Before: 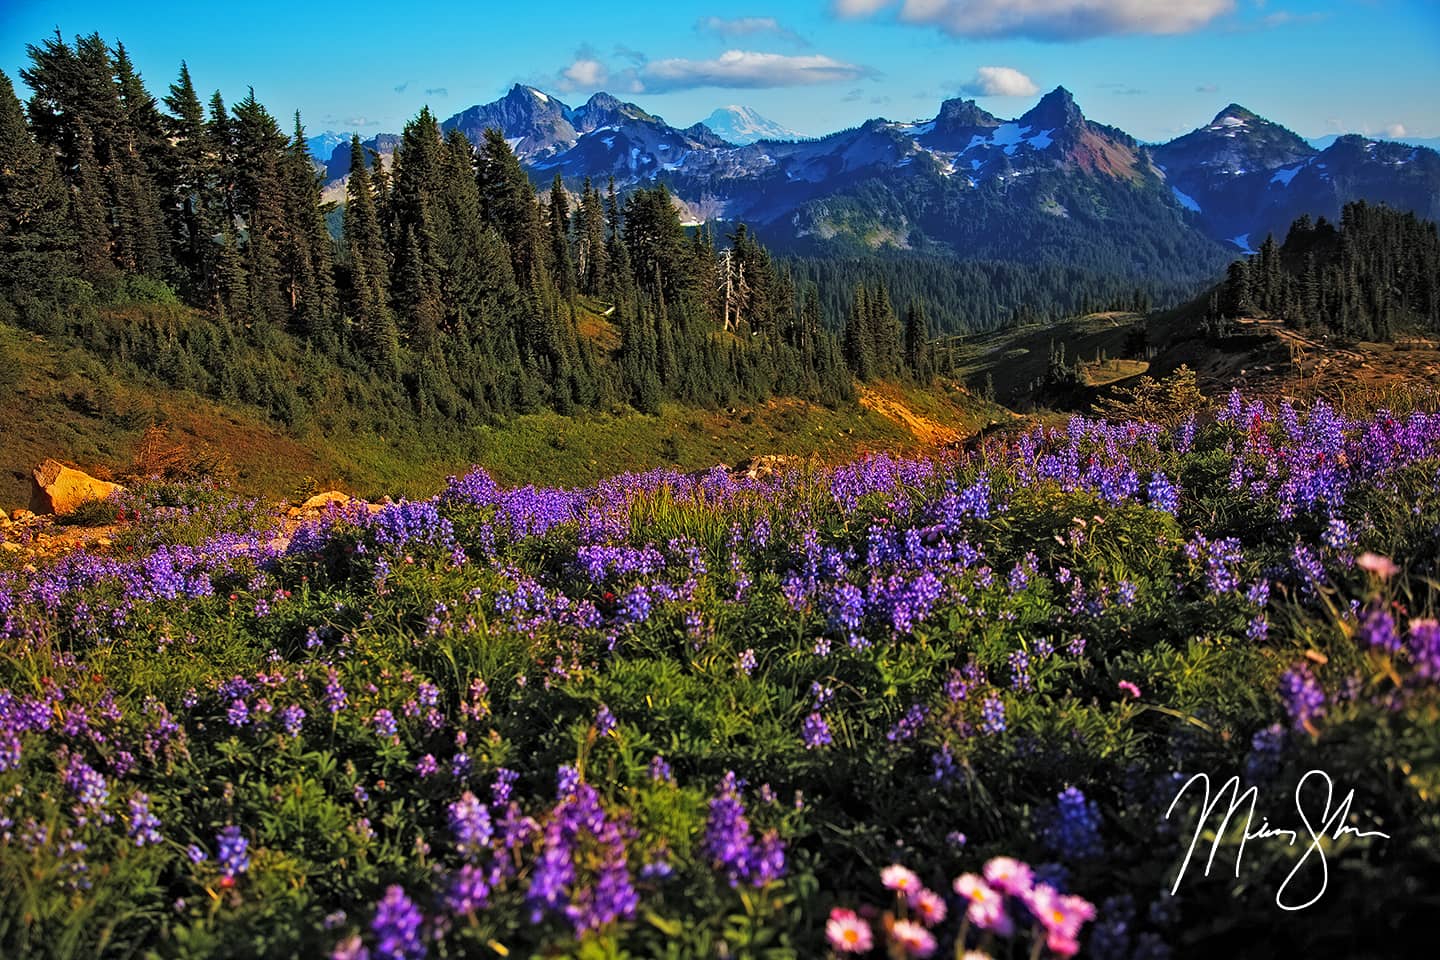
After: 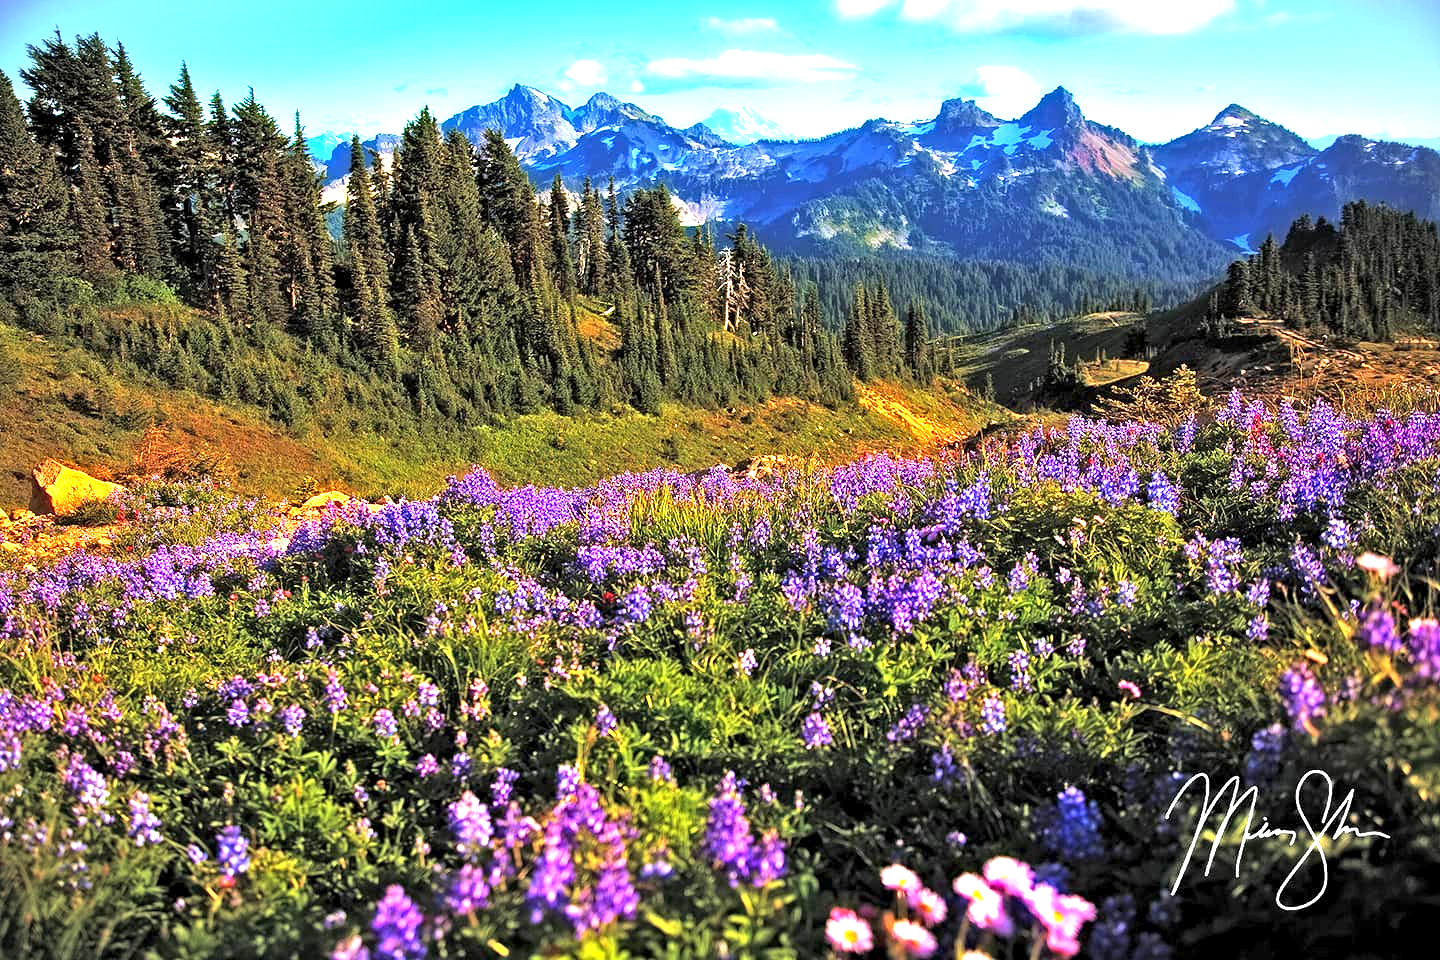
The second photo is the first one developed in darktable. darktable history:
exposure: black level correction 0.001, exposure 1.736 EV, compensate exposure bias true, compensate highlight preservation false
vignetting: fall-off start 100.73%, width/height ratio 1.304
